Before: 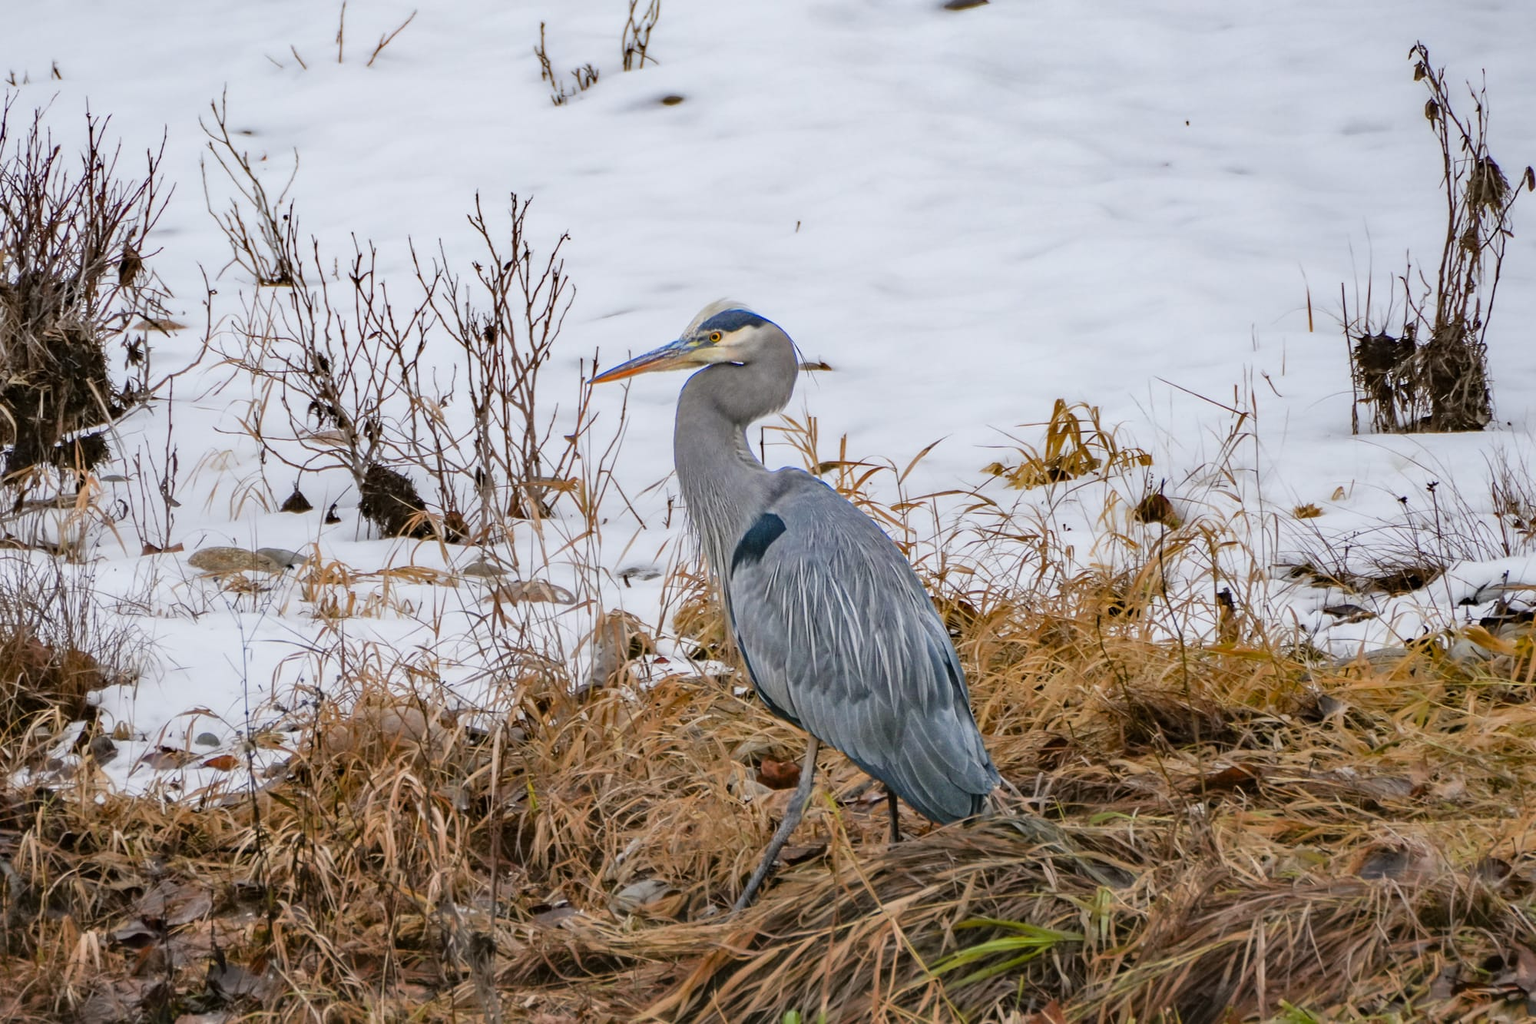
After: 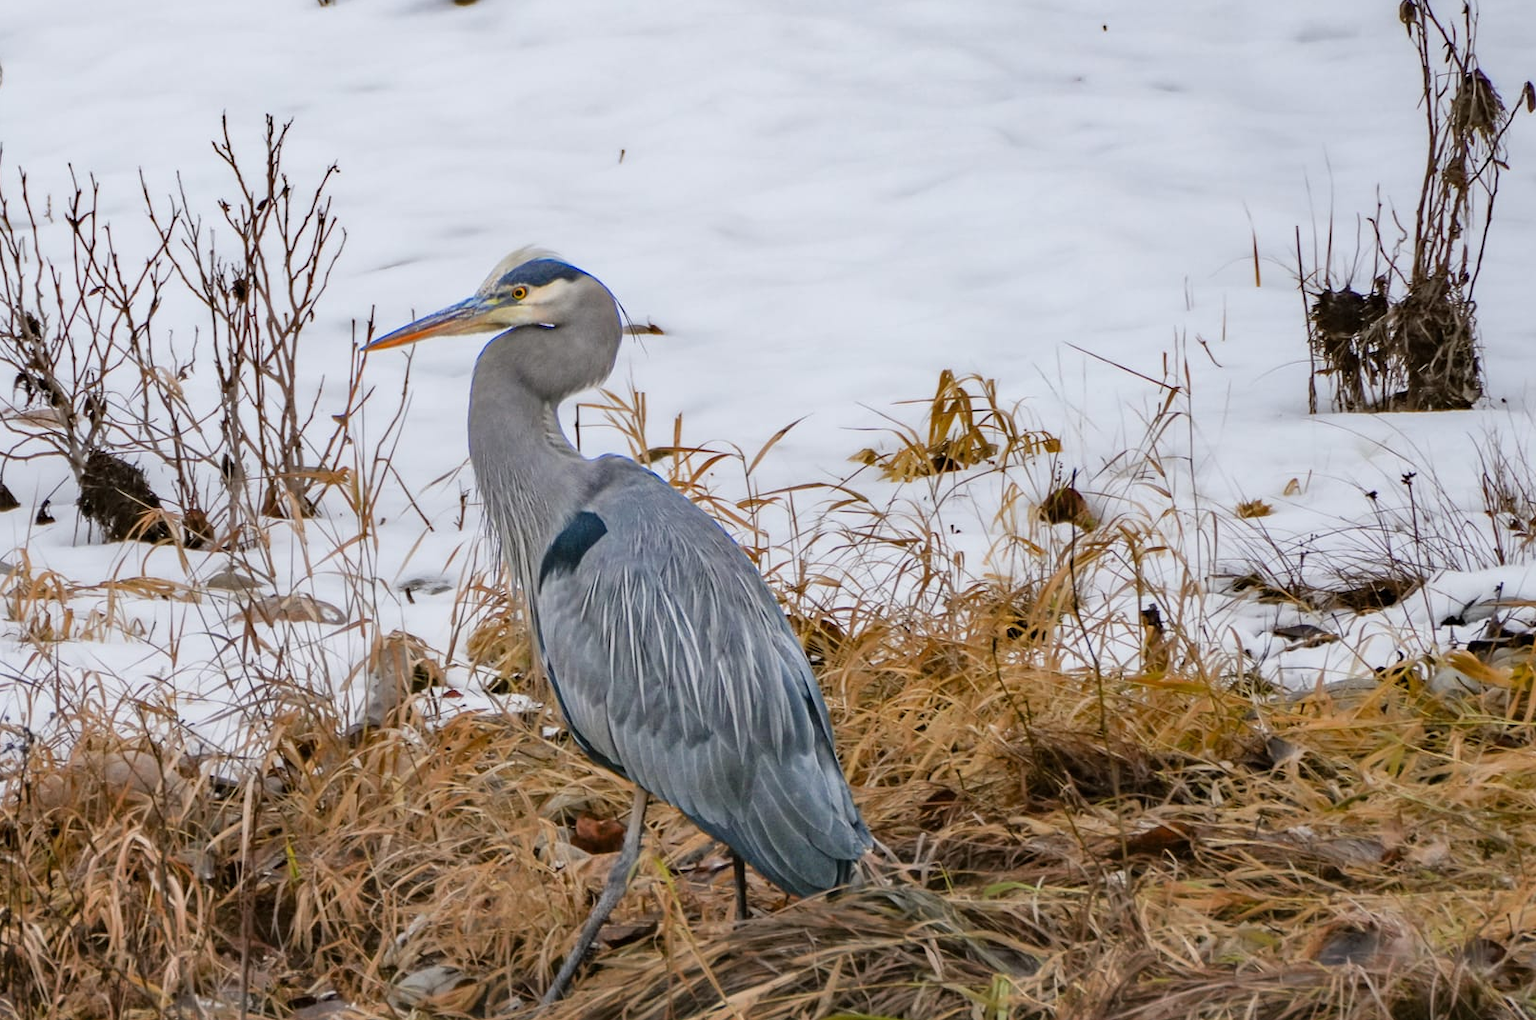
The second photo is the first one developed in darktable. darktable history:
crop: left 19.336%, top 9.866%, right 0%, bottom 9.663%
